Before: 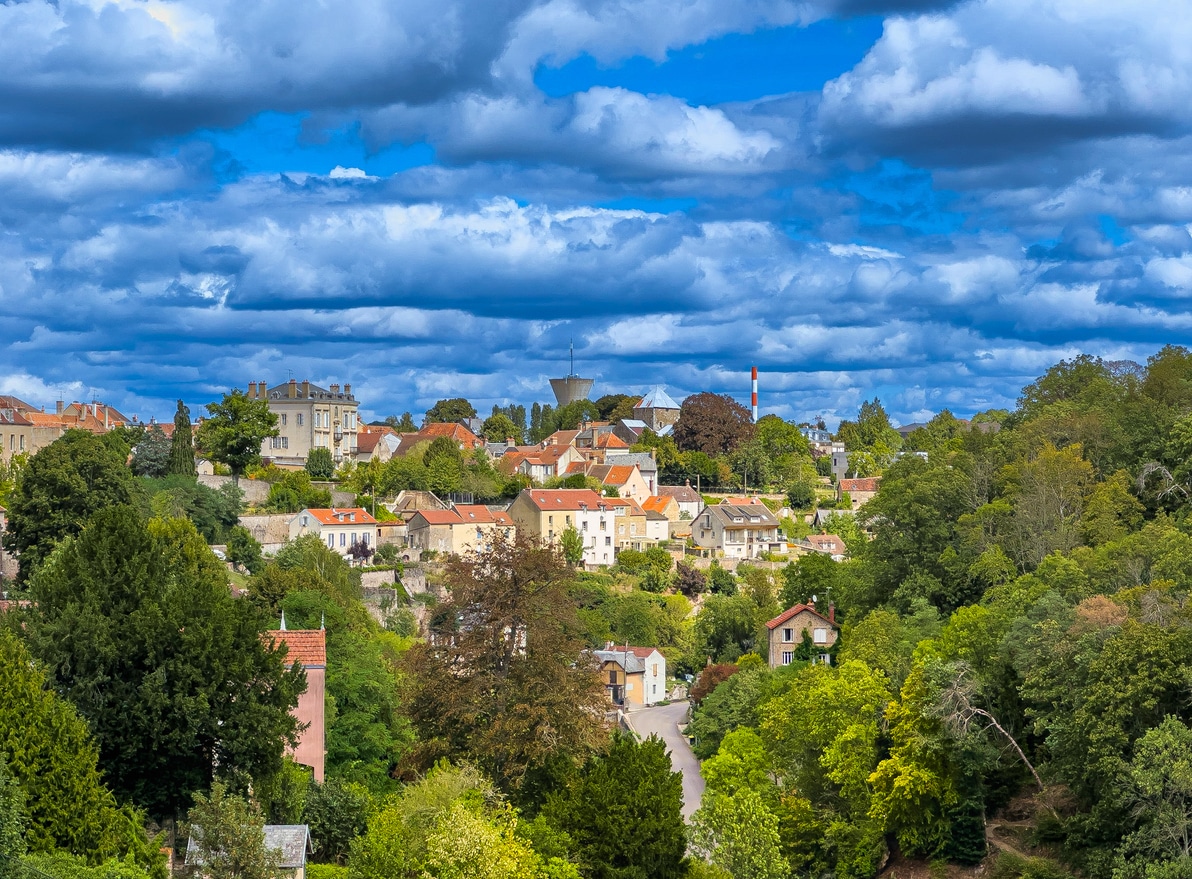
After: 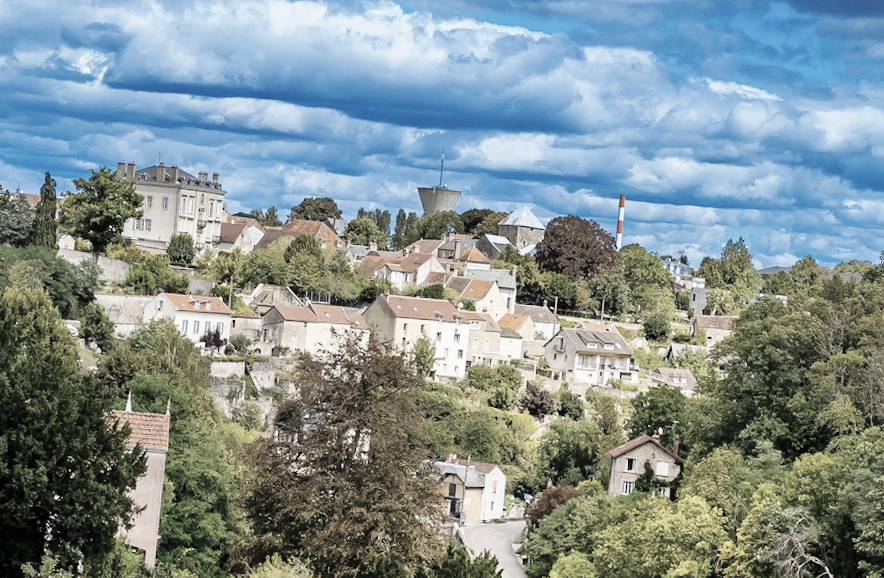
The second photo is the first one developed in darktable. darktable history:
rotate and perspective: rotation 2.17°, automatic cropping off
base curve: curves: ch0 [(0, 0) (0.036, 0.025) (0.121, 0.166) (0.206, 0.329) (0.605, 0.79) (1, 1)], preserve colors none
color zones: curves: ch1 [(0.238, 0.163) (0.476, 0.2) (0.733, 0.322) (0.848, 0.134)]
crop and rotate: angle -3.37°, left 9.79%, top 20.73%, right 12.42%, bottom 11.82%
